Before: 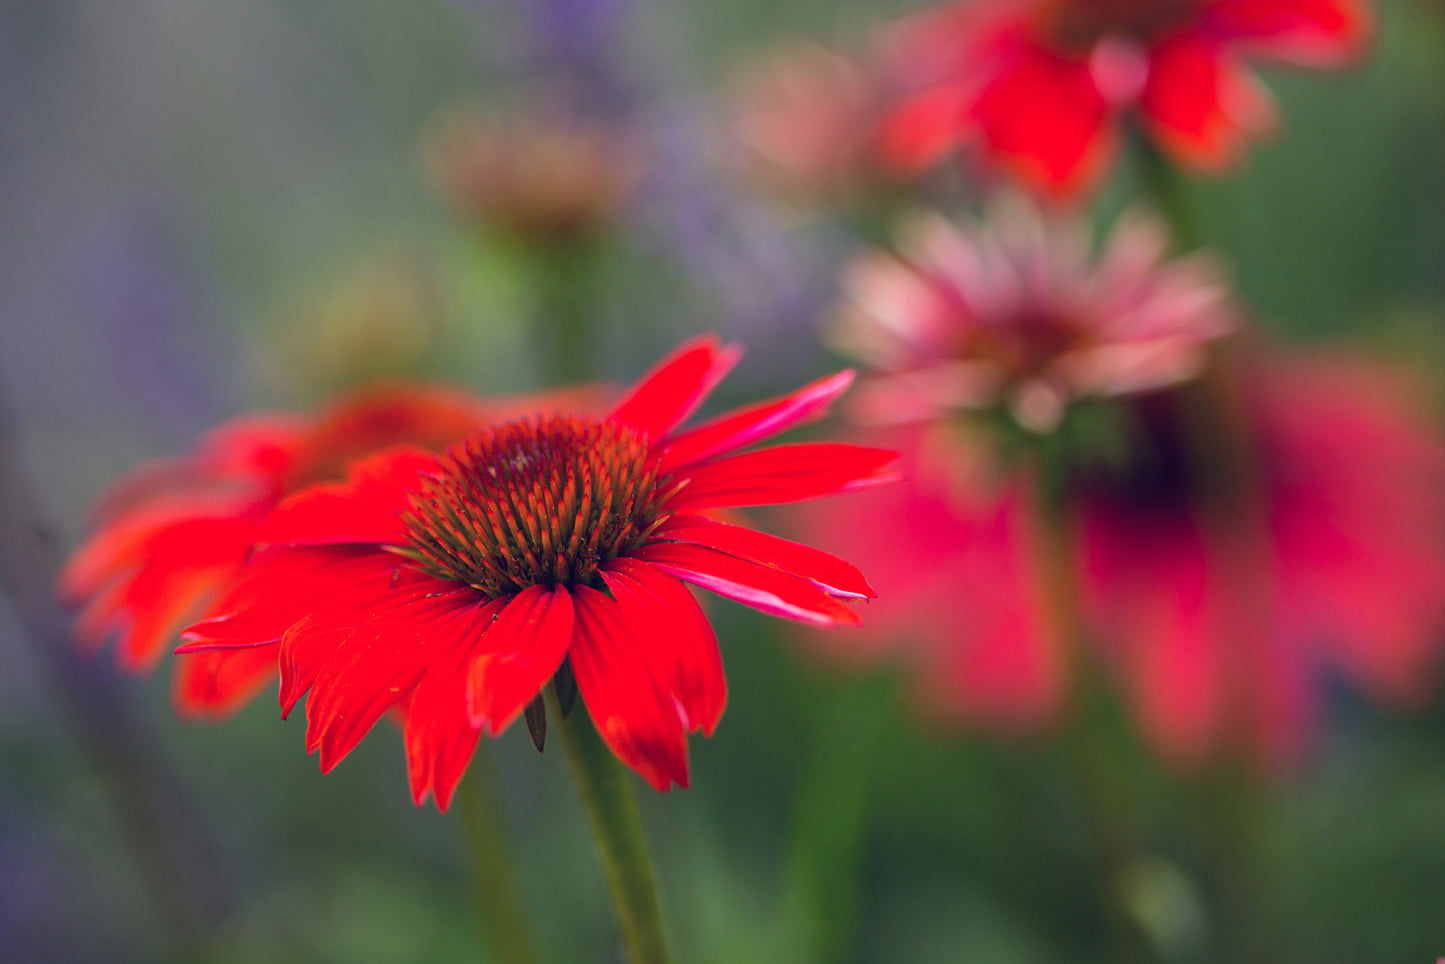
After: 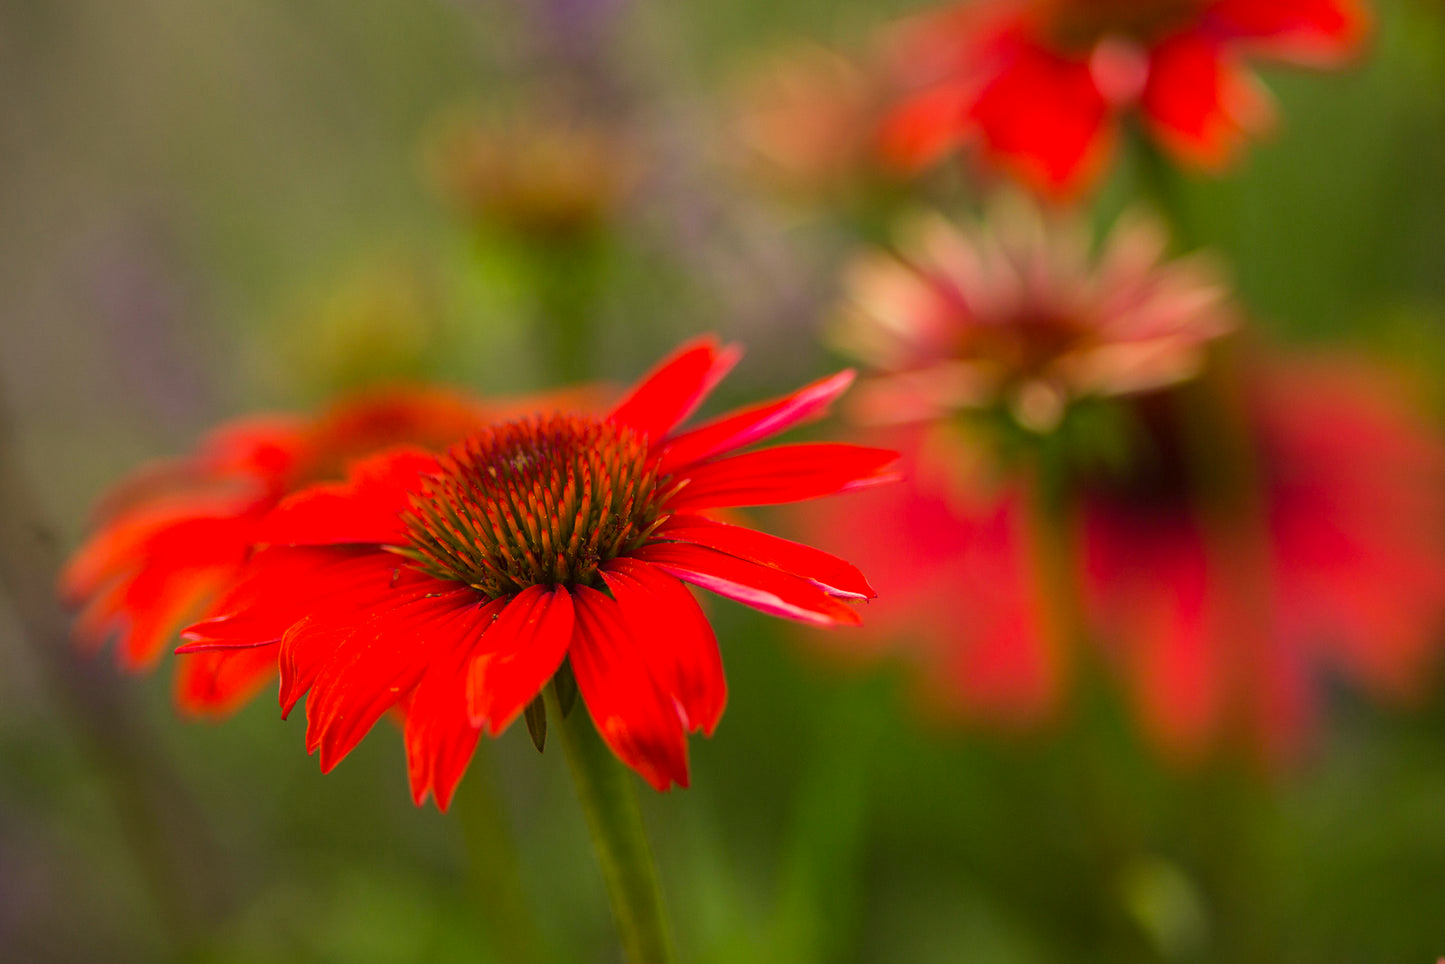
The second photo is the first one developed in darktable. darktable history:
color correction: highlights a* 0.138, highlights b* 29.28, shadows a* -0.271, shadows b* 21.53
